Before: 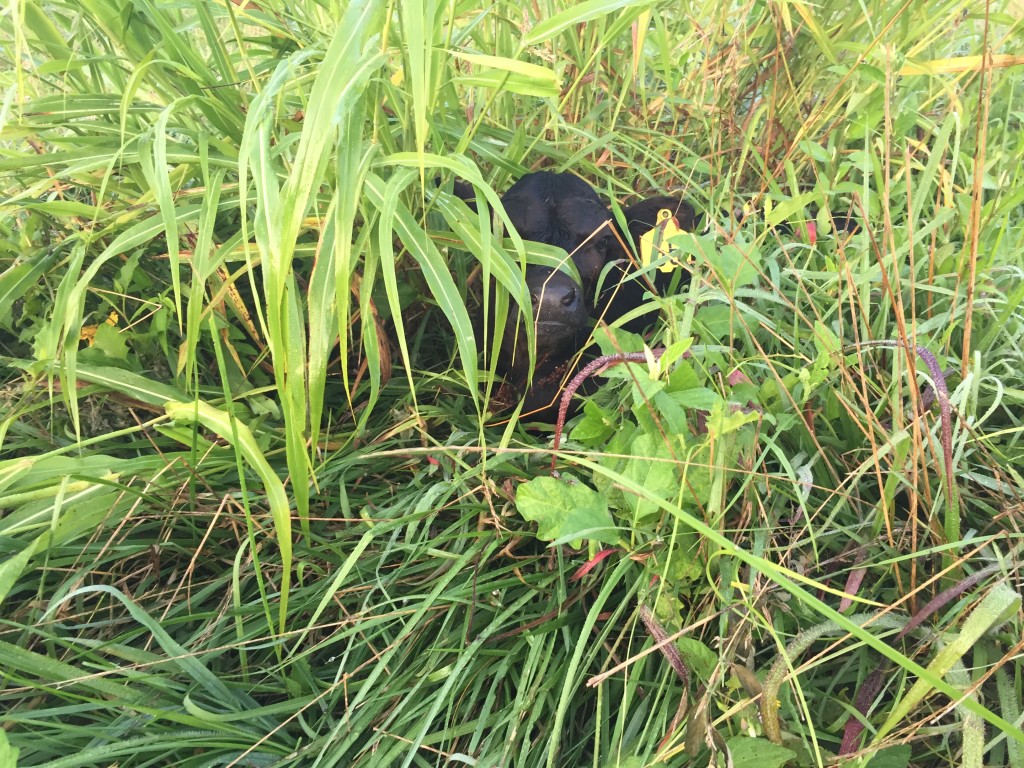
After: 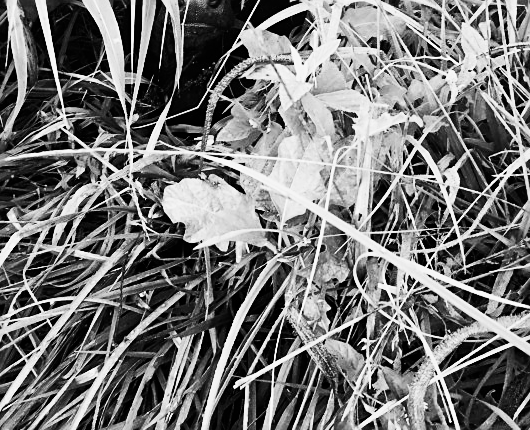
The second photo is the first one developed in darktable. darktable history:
monochrome: a -6.99, b 35.61, size 1.4
exposure: compensate highlight preservation false
color balance: gamma [0.9, 0.988, 0.975, 1.025], gain [1.05, 1, 1, 1]
contrast brightness saturation: contrast 0.28
filmic rgb: hardness 4.17, contrast 1.364, color science v6 (2022)
crop: left 34.479%, top 38.822%, right 13.718%, bottom 5.172%
sharpen: on, module defaults
